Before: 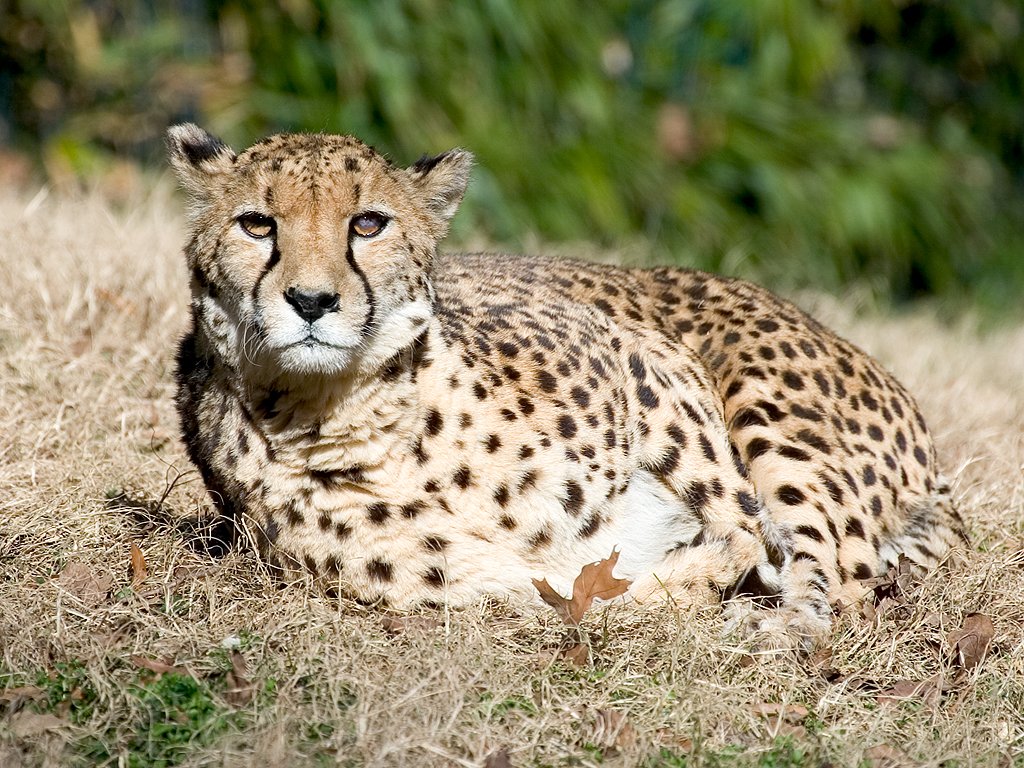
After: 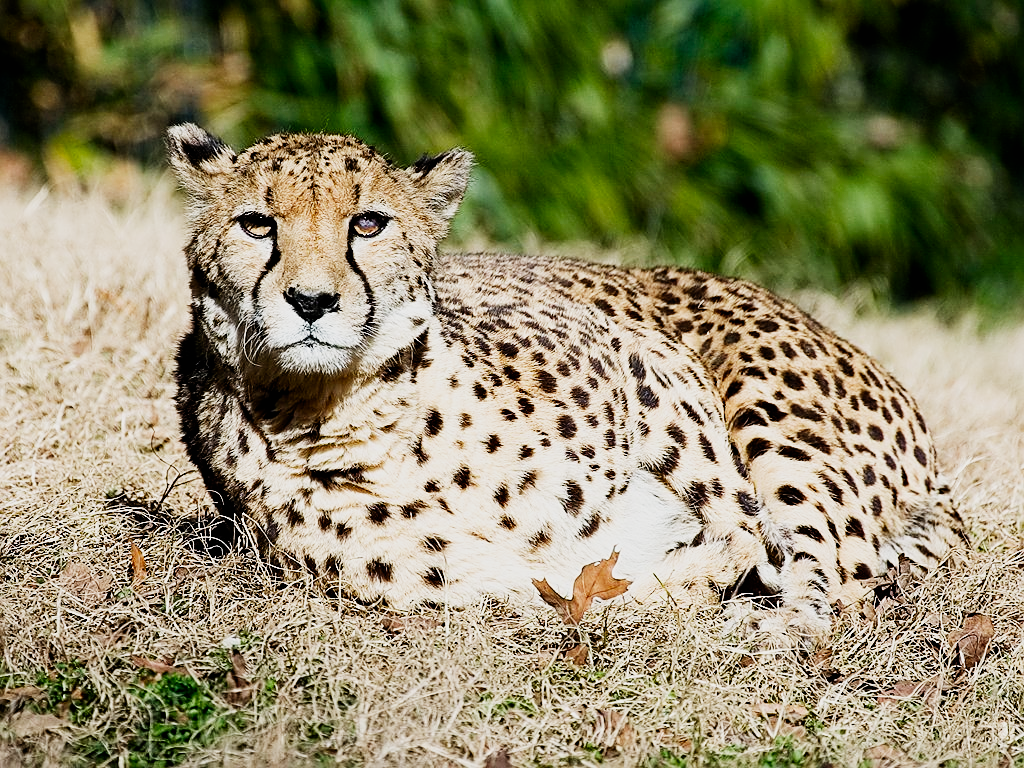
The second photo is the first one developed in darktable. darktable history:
sigmoid: contrast 1.8, skew -0.2, preserve hue 0%, red attenuation 0.1, red rotation 0.035, green attenuation 0.1, green rotation -0.017, blue attenuation 0.15, blue rotation -0.052, base primaries Rec2020
sharpen: on, module defaults
contrast brightness saturation: contrast 0.1, brightness 0.03, saturation 0.09
